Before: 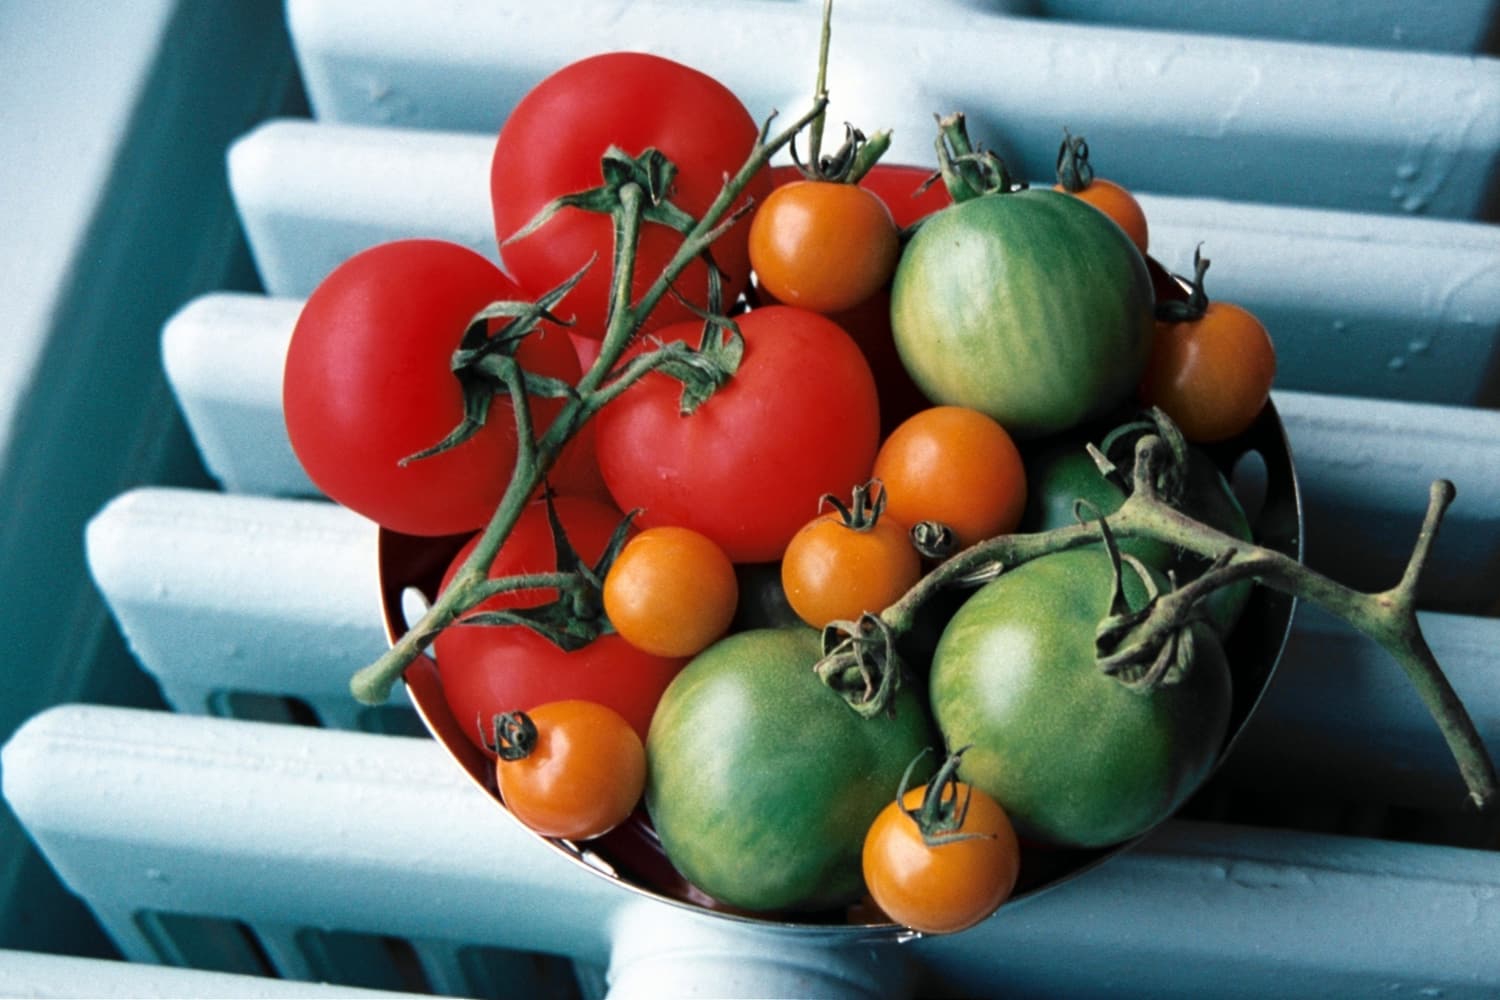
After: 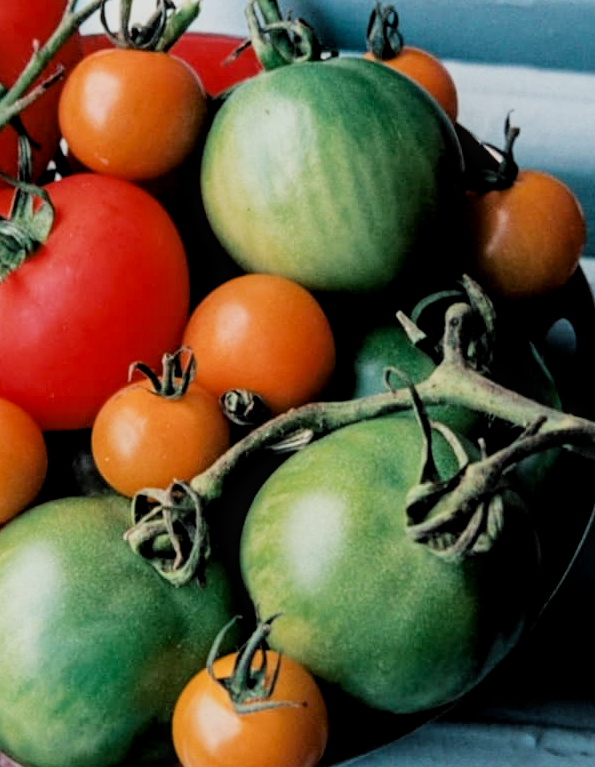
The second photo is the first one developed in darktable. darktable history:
crop: left 46.055%, top 13.258%, right 14.247%, bottom 9.962%
exposure: black level correction 0.005, exposure 0.414 EV, compensate exposure bias true, compensate highlight preservation false
filmic rgb: black relative exposure -9.28 EV, white relative exposure 6.74 EV, hardness 3.09, contrast 1.055
local contrast: on, module defaults
